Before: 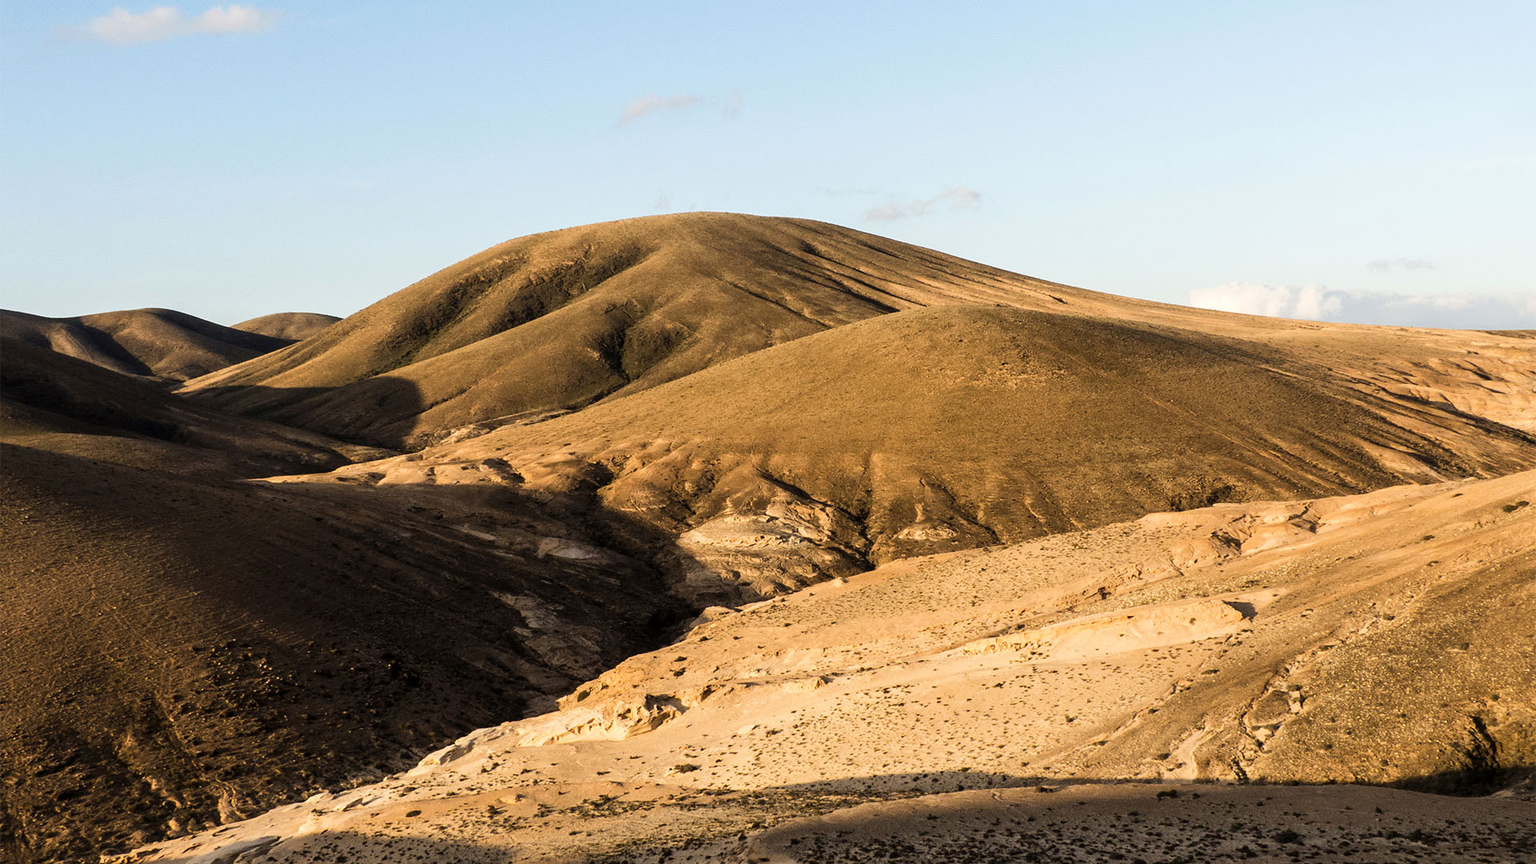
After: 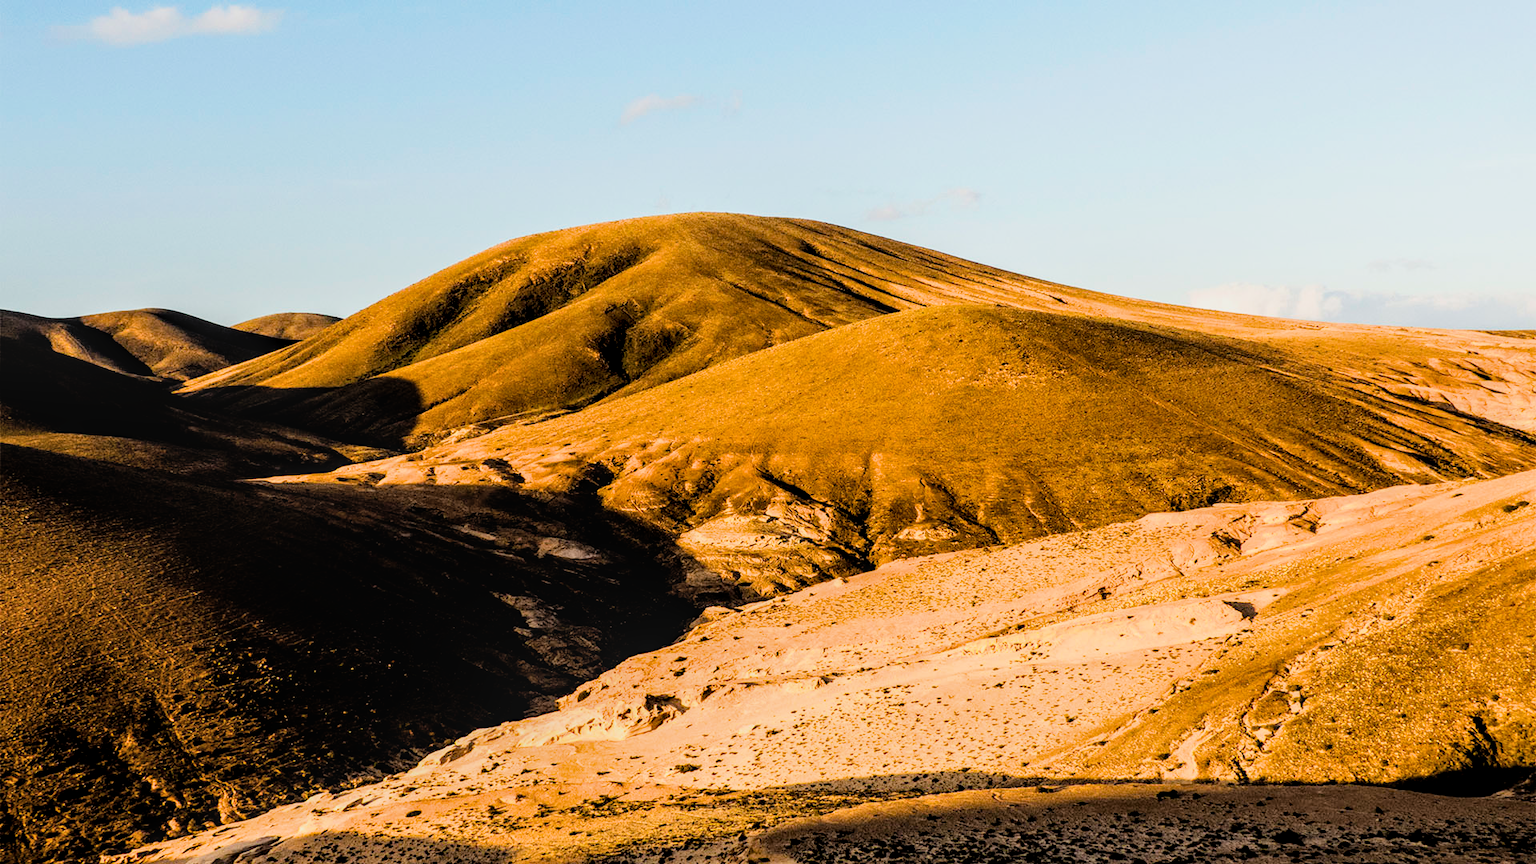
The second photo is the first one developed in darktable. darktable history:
filmic rgb: black relative exposure -5 EV, hardness 2.88, contrast 1.3, highlights saturation mix -30%
exposure: black level correction 0, exposure 0.3 EV, compensate highlight preservation false
color balance rgb: perceptual saturation grading › global saturation 30%, global vibrance 20%
local contrast: on, module defaults
